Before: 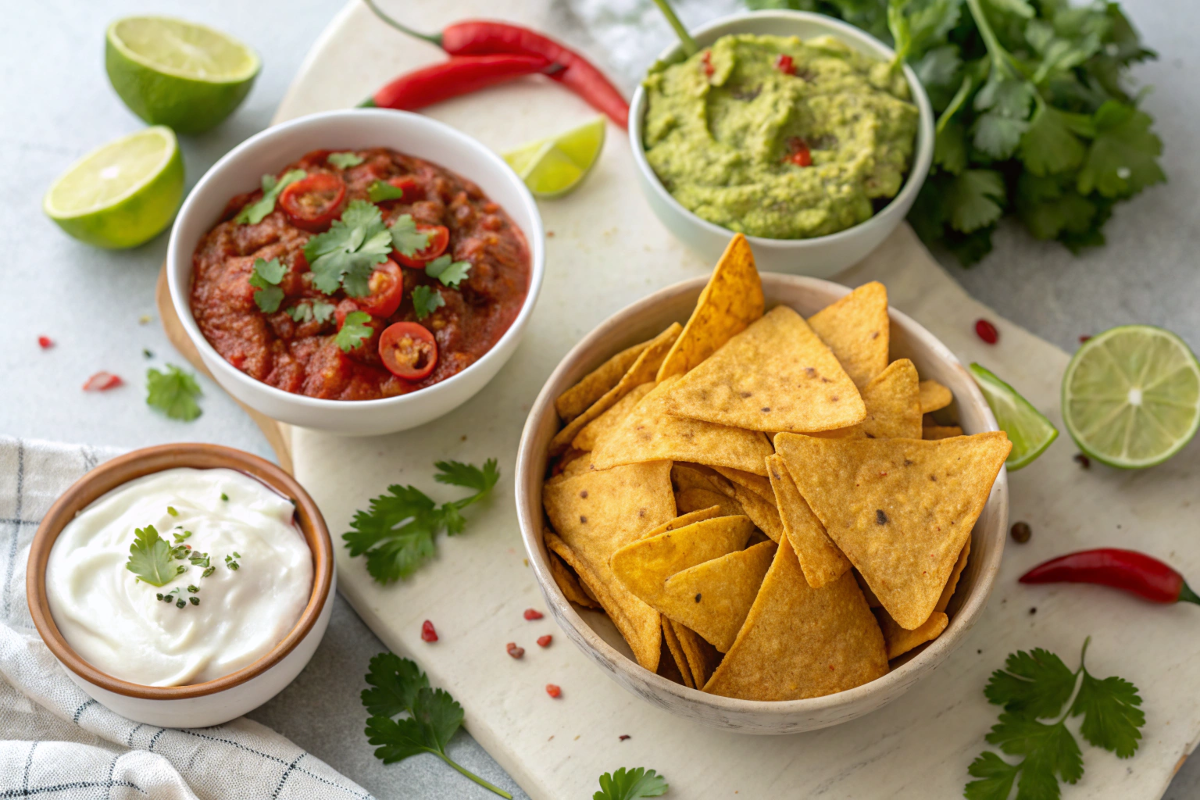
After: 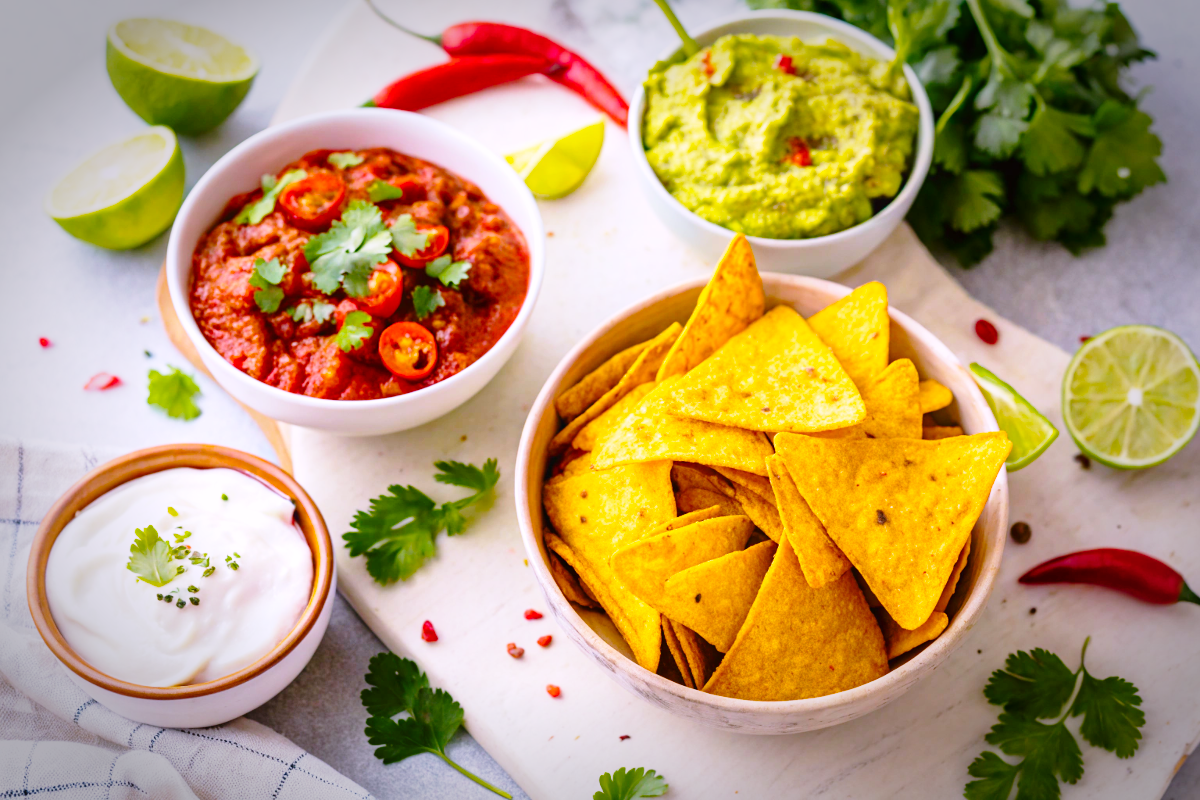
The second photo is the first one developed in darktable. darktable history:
white balance: red 1.042, blue 1.17
base curve: curves: ch0 [(0, 0) (0.028, 0.03) (0.121, 0.232) (0.46, 0.748) (0.859, 0.968) (1, 1)], preserve colors none
color balance rgb: linear chroma grading › global chroma 15%, perceptual saturation grading › global saturation 30%
vignetting: fall-off start 70.97%, brightness -0.584, saturation -0.118, width/height ratio 1.333
